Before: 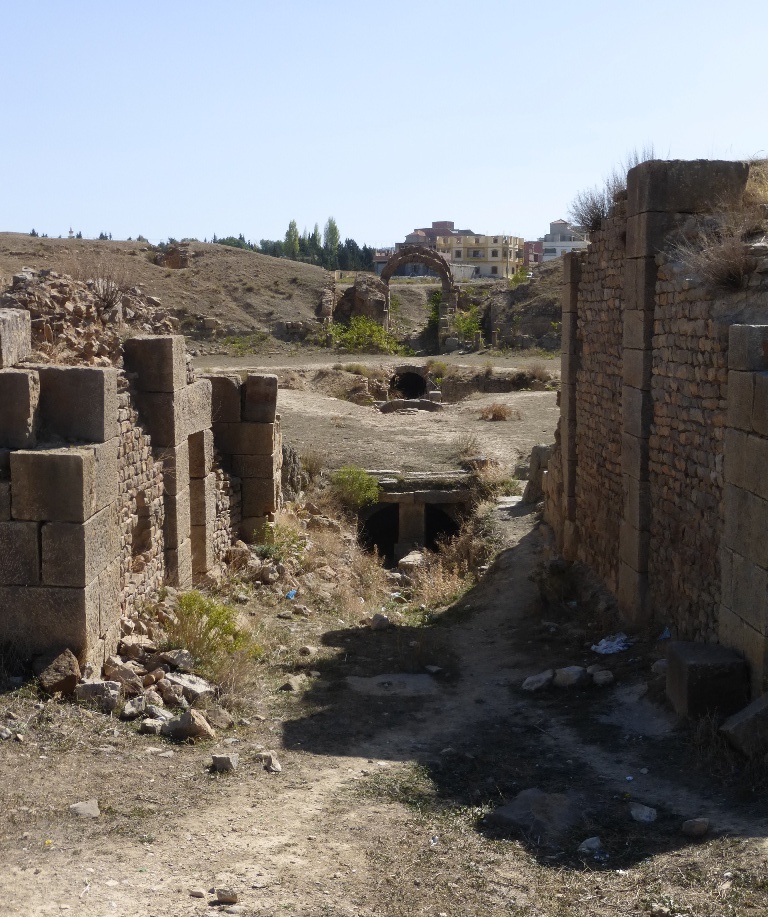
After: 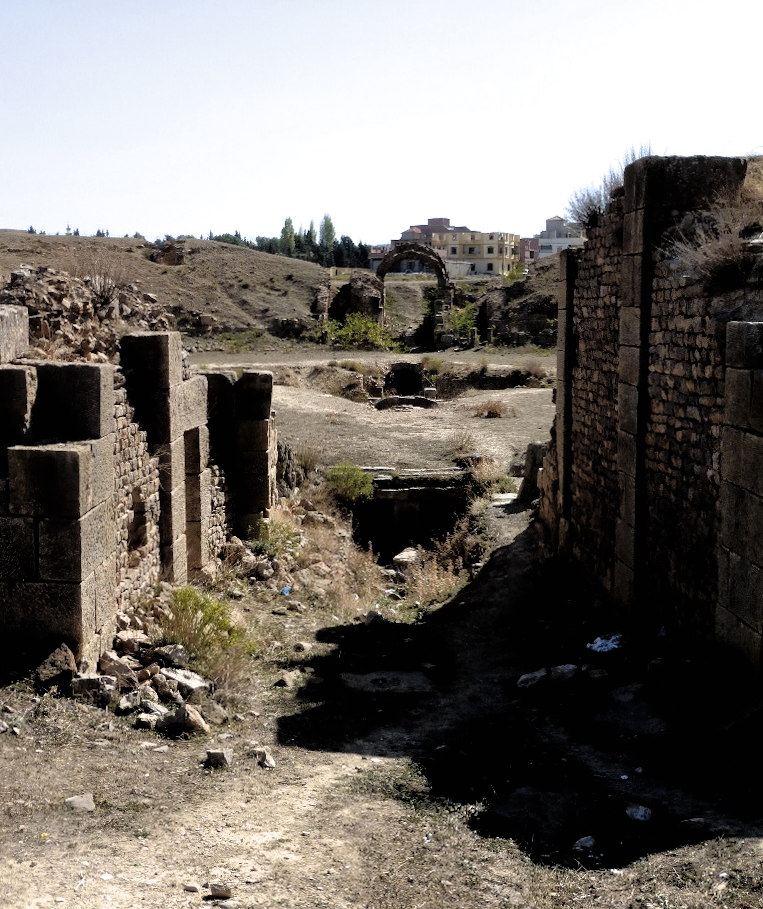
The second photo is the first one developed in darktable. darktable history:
filmic rgb: black relative exposure -3.63 EV, white relative exposure 2.16 EV, hardness 3.62
rotate and perspective: rotation 0.192°, lens shift (horizontal) -0.015, crop left 0.005, crop right 0.996, crop top 0.006, crop bottom 0.99
shadows and highlights: on, module defaults
